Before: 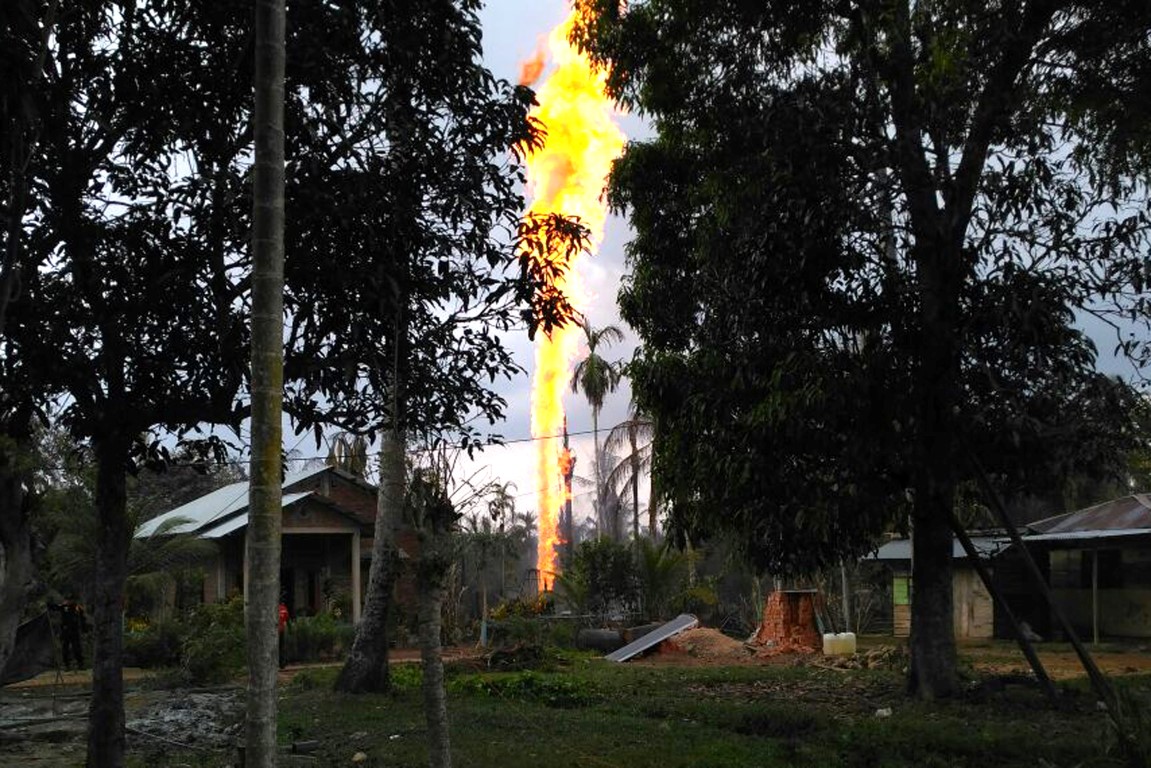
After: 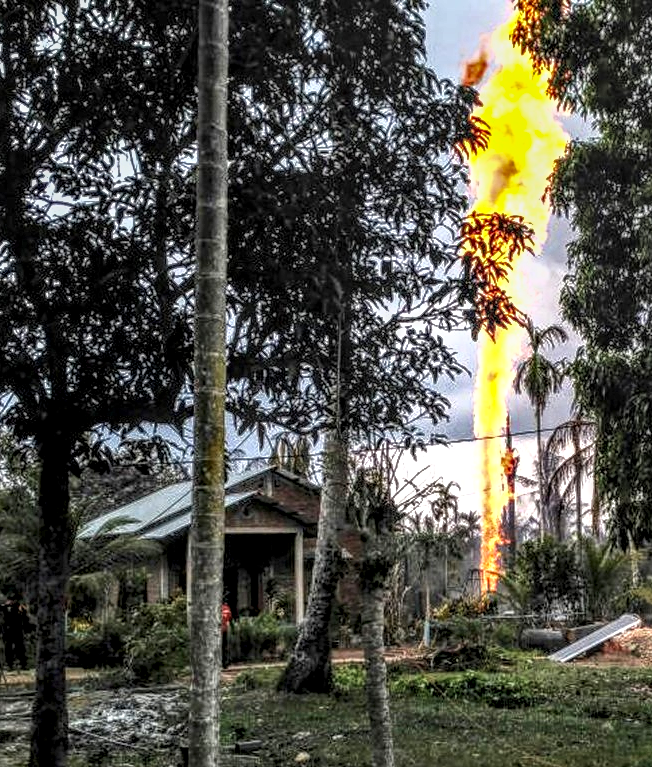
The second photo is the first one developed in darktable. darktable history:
crop: left 5.002%, right 38.297%
local contrast: highlights 0%, shadows 4%, detail 298%, midtone range 0.296
exposure: black level correction 0, exposure 0.498 EV, compensate highlight preservation false
